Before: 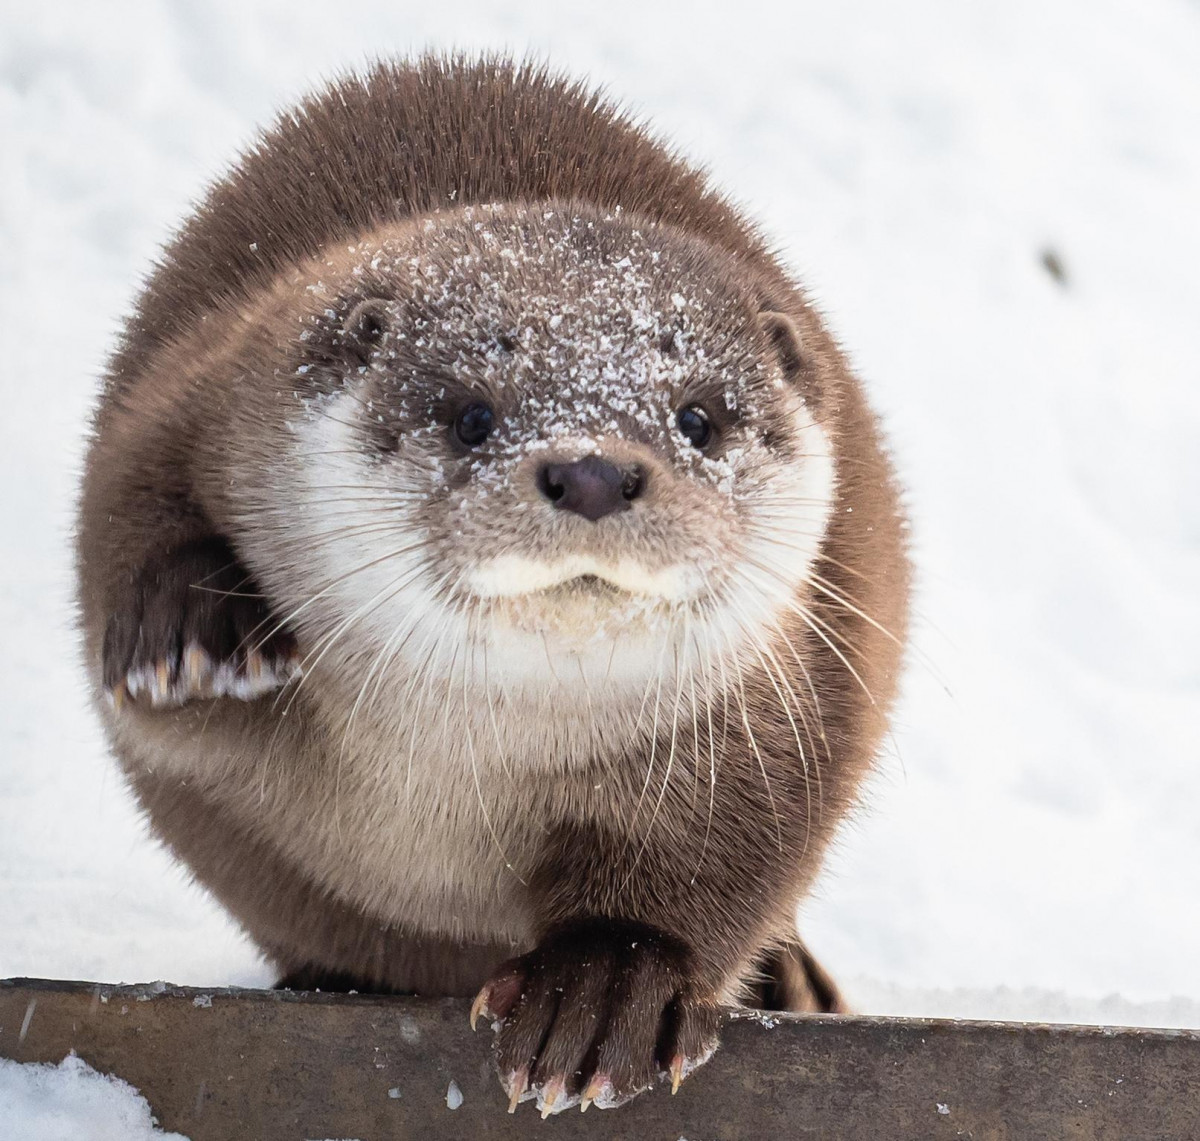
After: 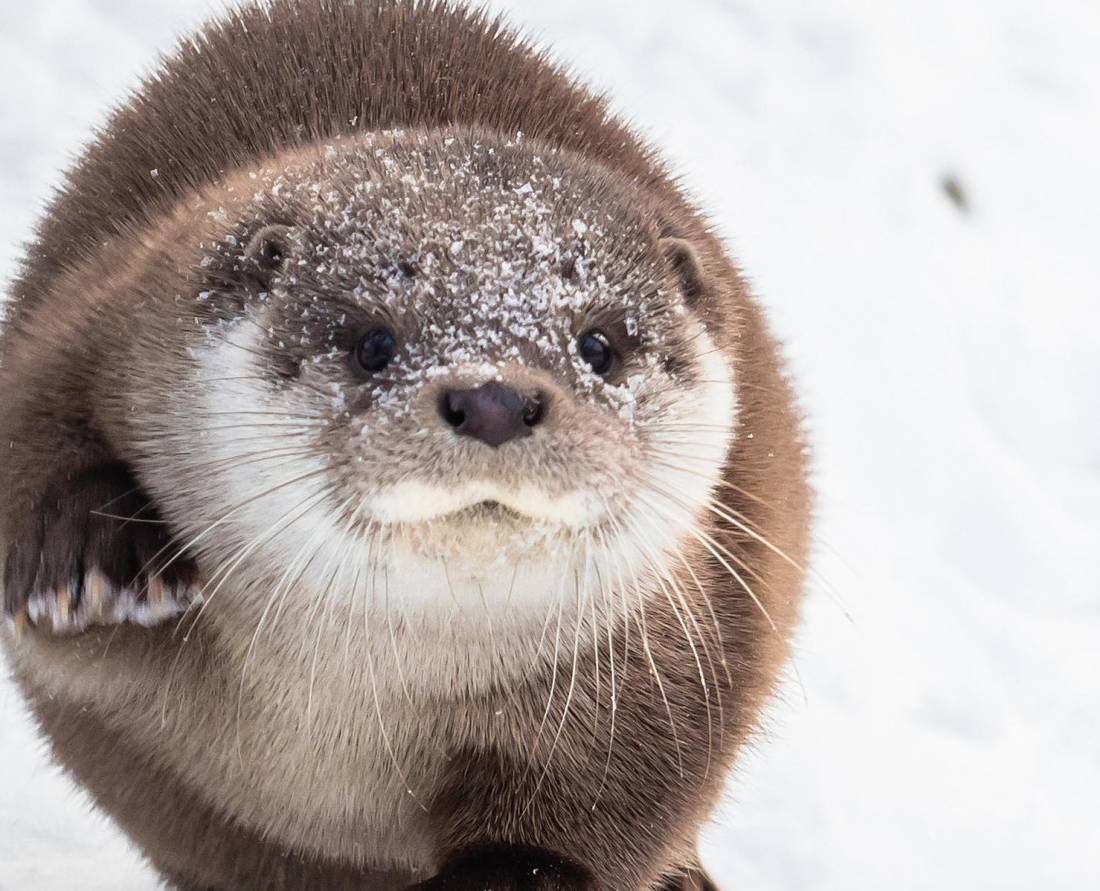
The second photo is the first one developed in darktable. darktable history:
crop: left 8.327%, top 6.527%, bottom 15.337%
